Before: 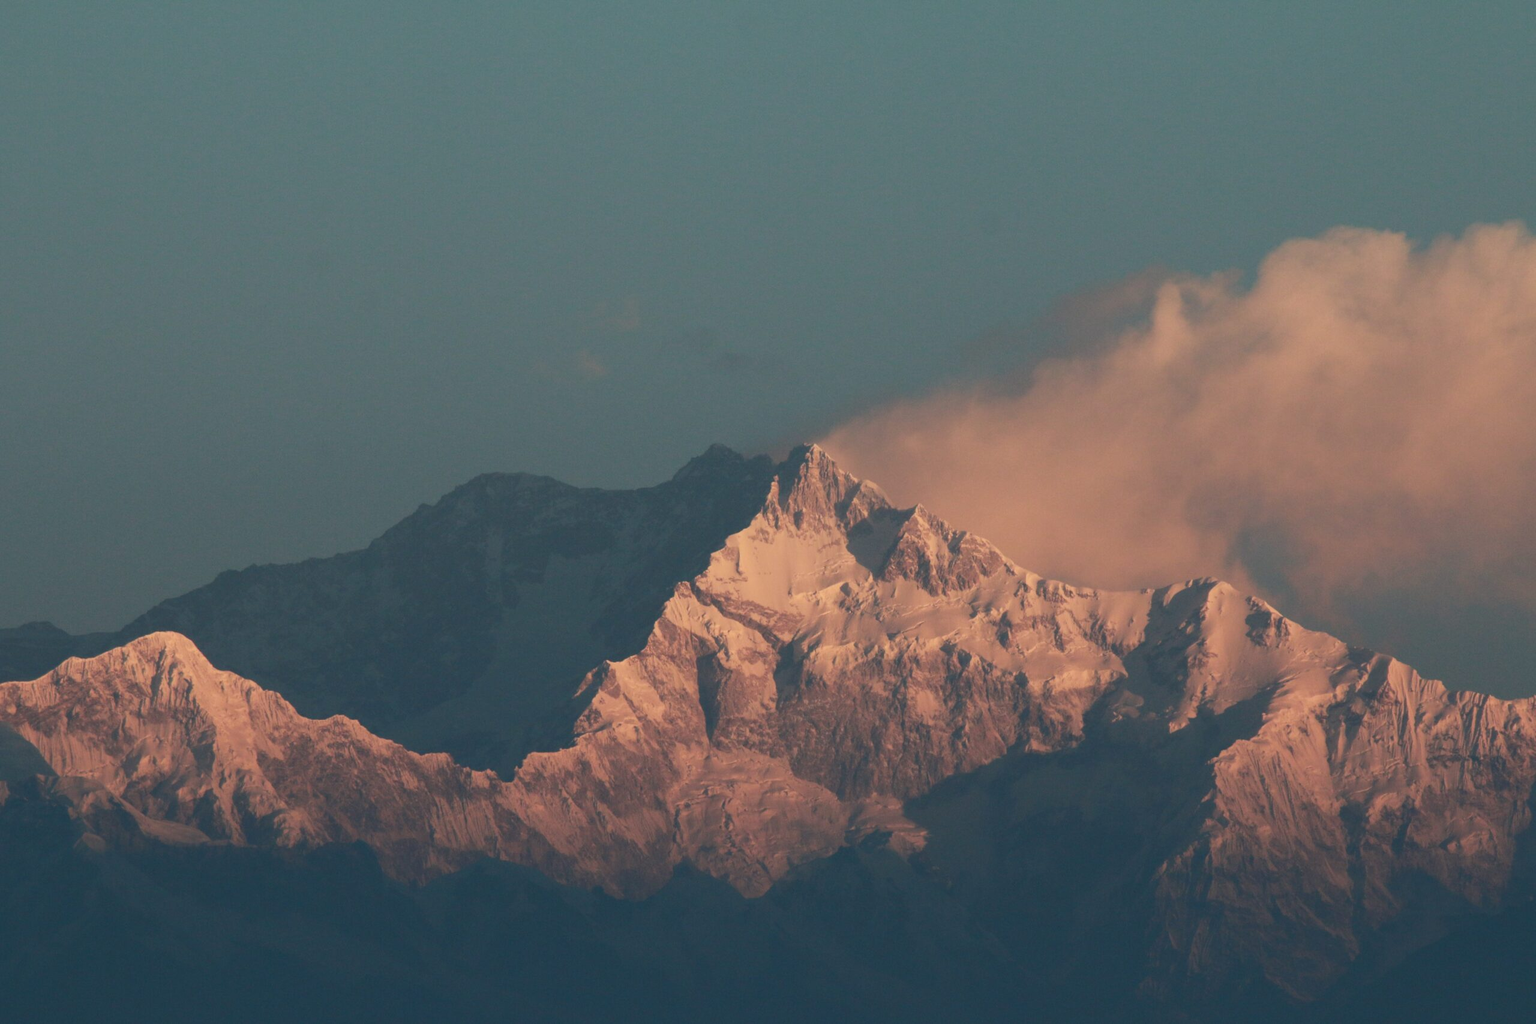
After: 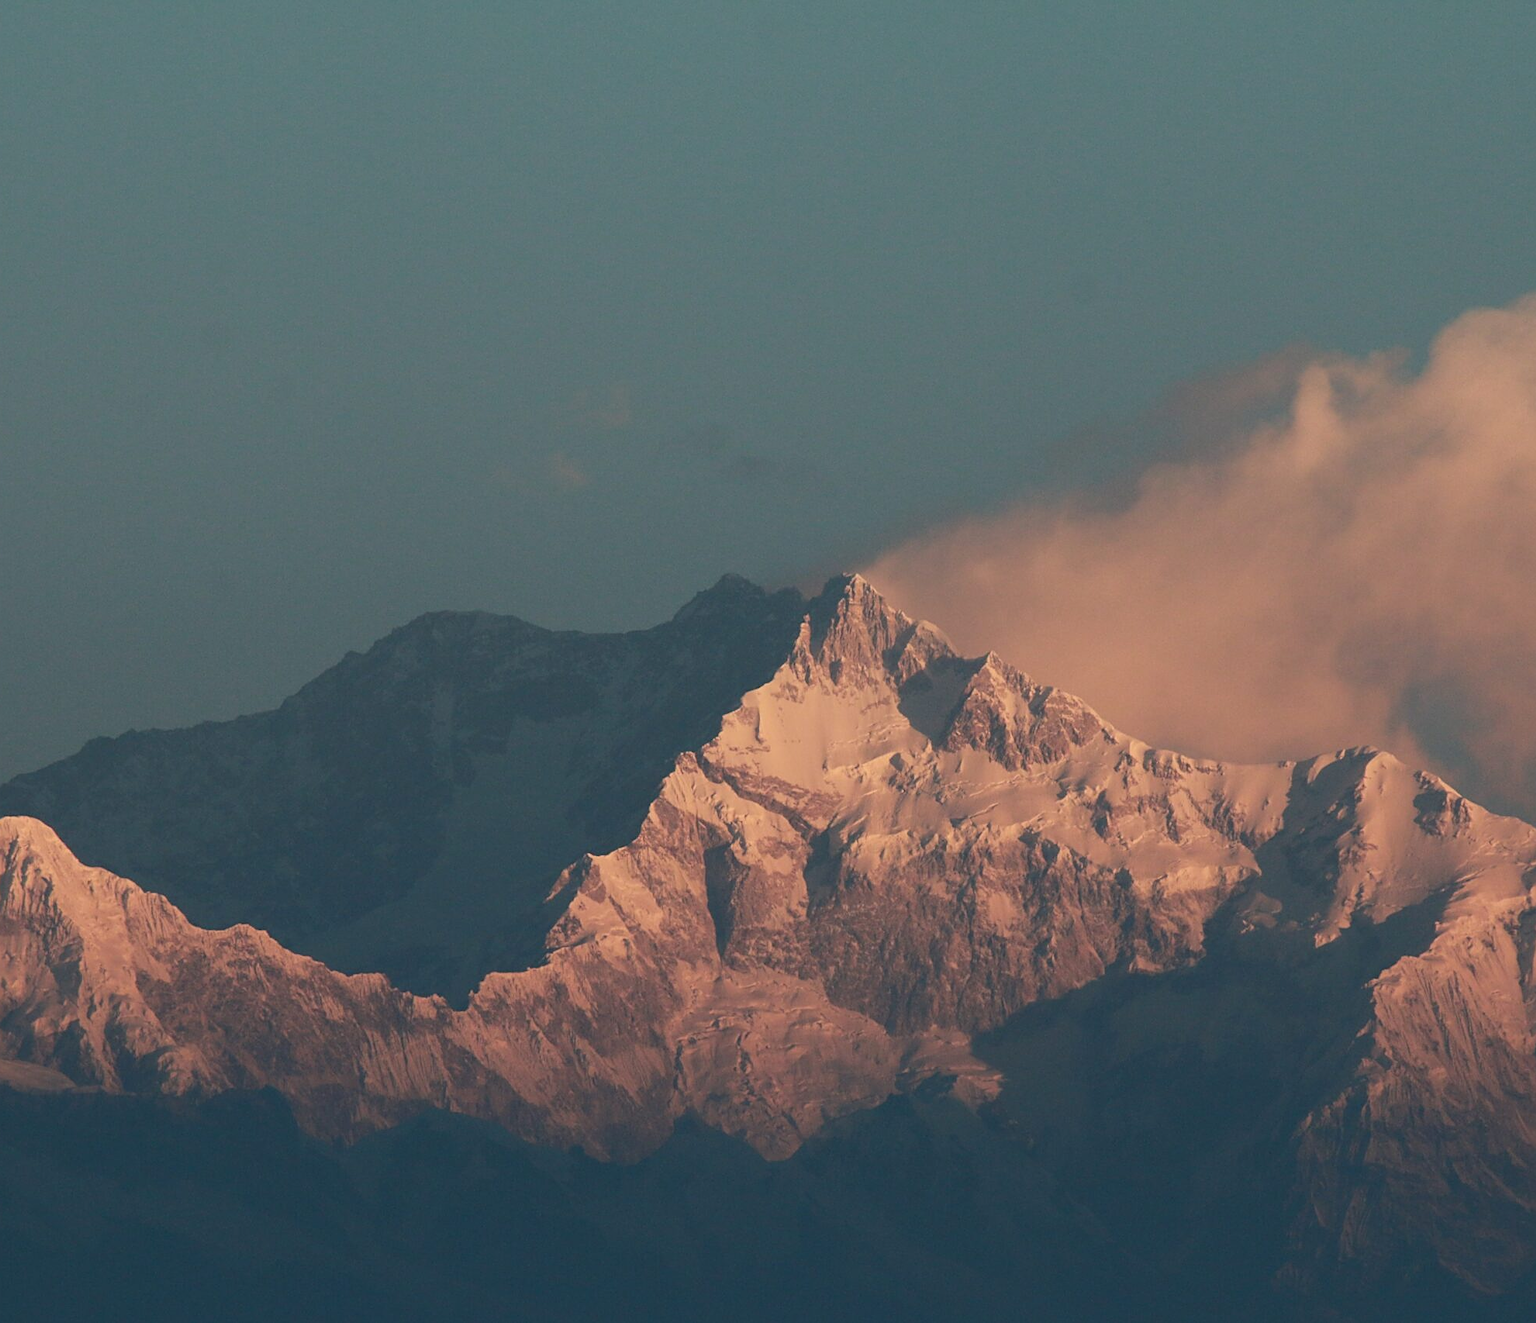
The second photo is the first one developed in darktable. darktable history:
exposure: black level correction 0.002, compensate exposure bias true, compensate highlight preservation false
sharpen: on, module defaults
crop: left 9.888%, right 12.704%
